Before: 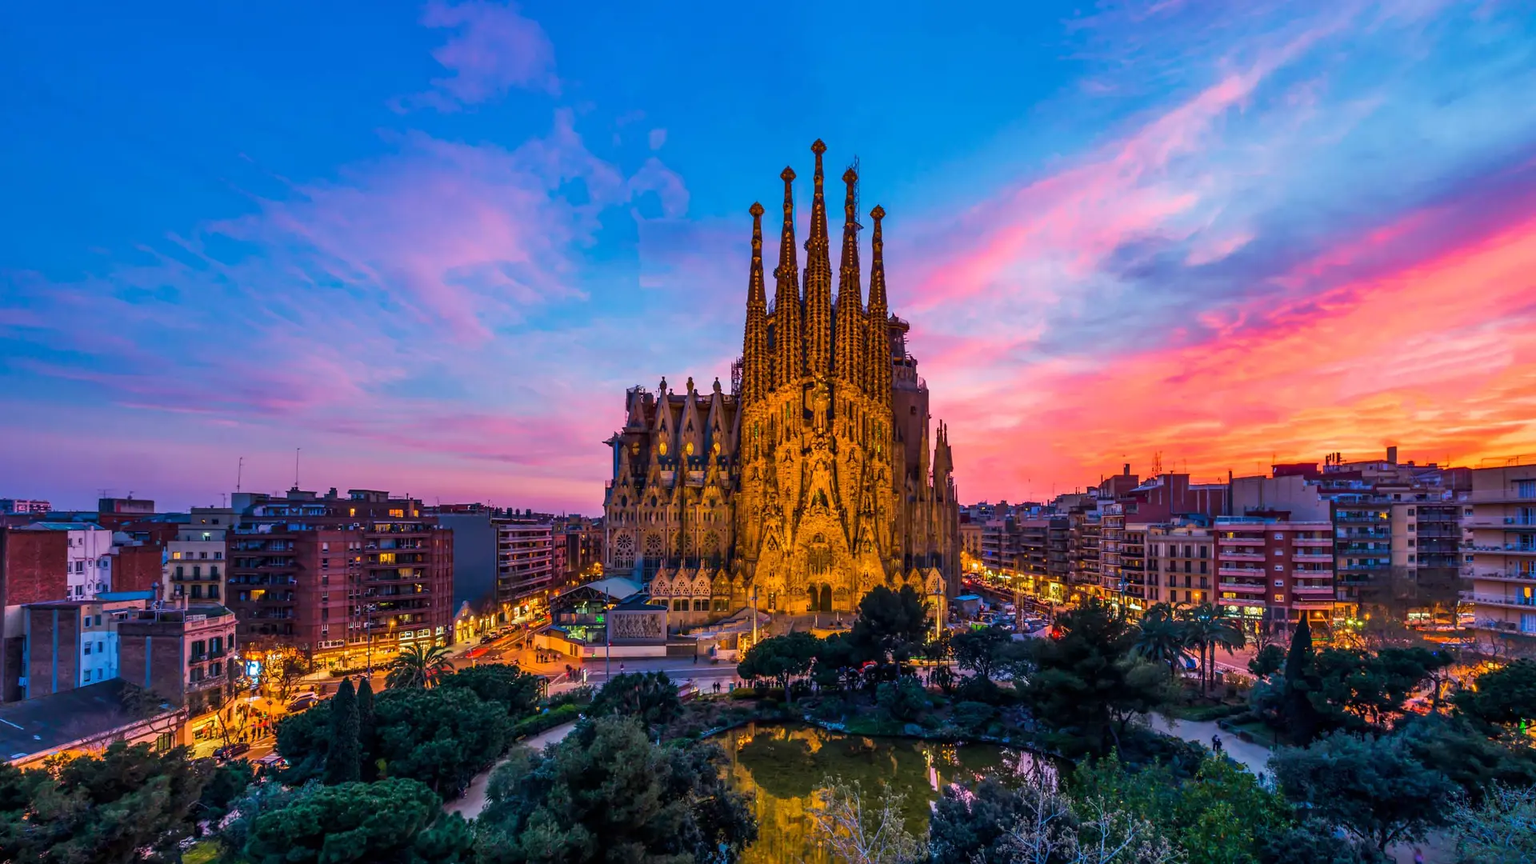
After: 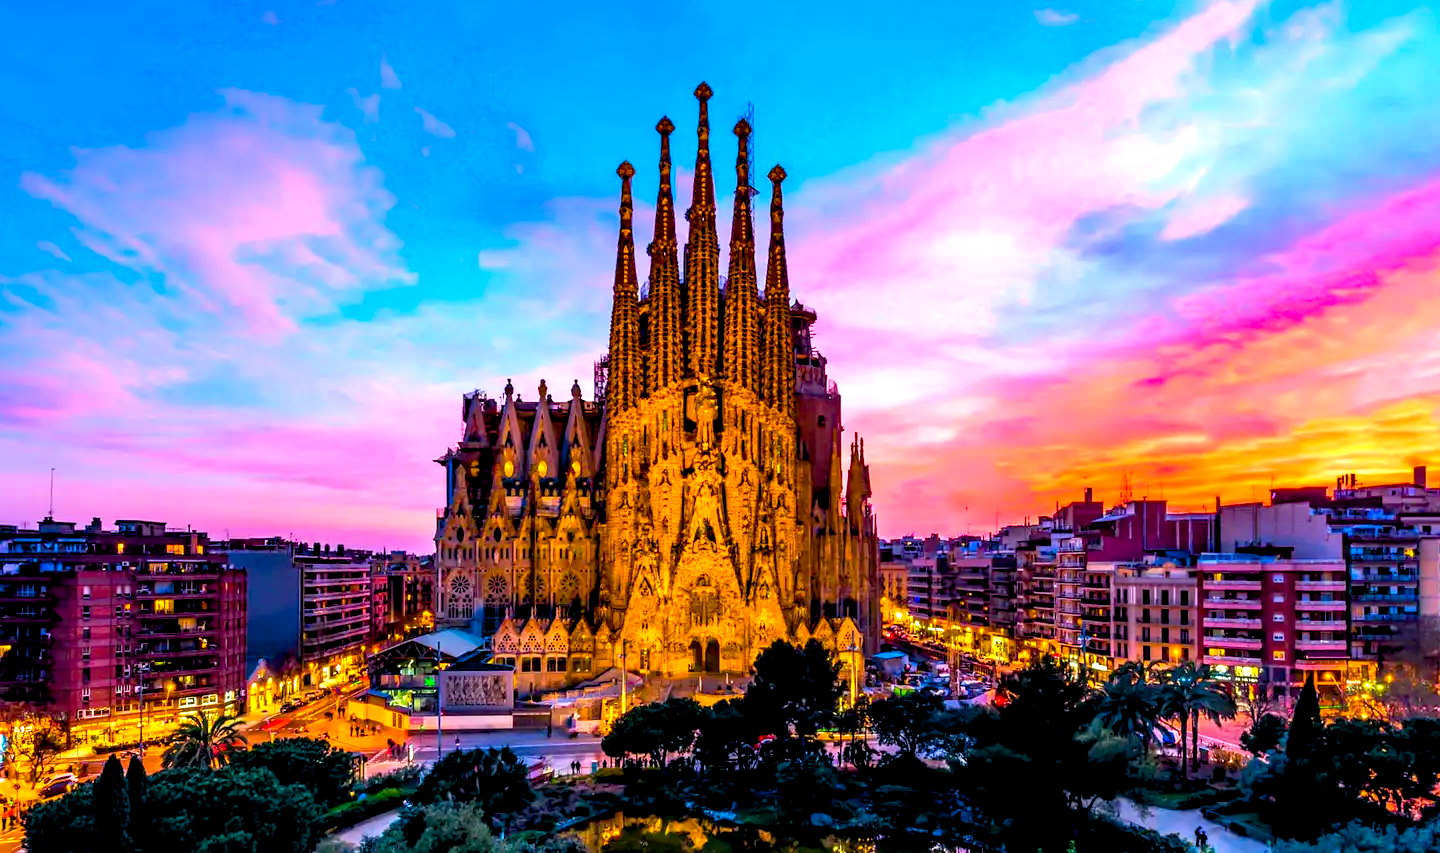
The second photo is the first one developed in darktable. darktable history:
exposure: black level correction 0.01, exposure 1 EV, compensate highlight preservation false
crop: left 16.683%, top 8.538%, right 8.267%, bottom 12.414%
color balance rgb: power › luminance -3.8%, power › hue 143.96°, global offset › luminance -0.507%, perceptual saturation grading › global saturation 25.921%, global vibrance 20%
